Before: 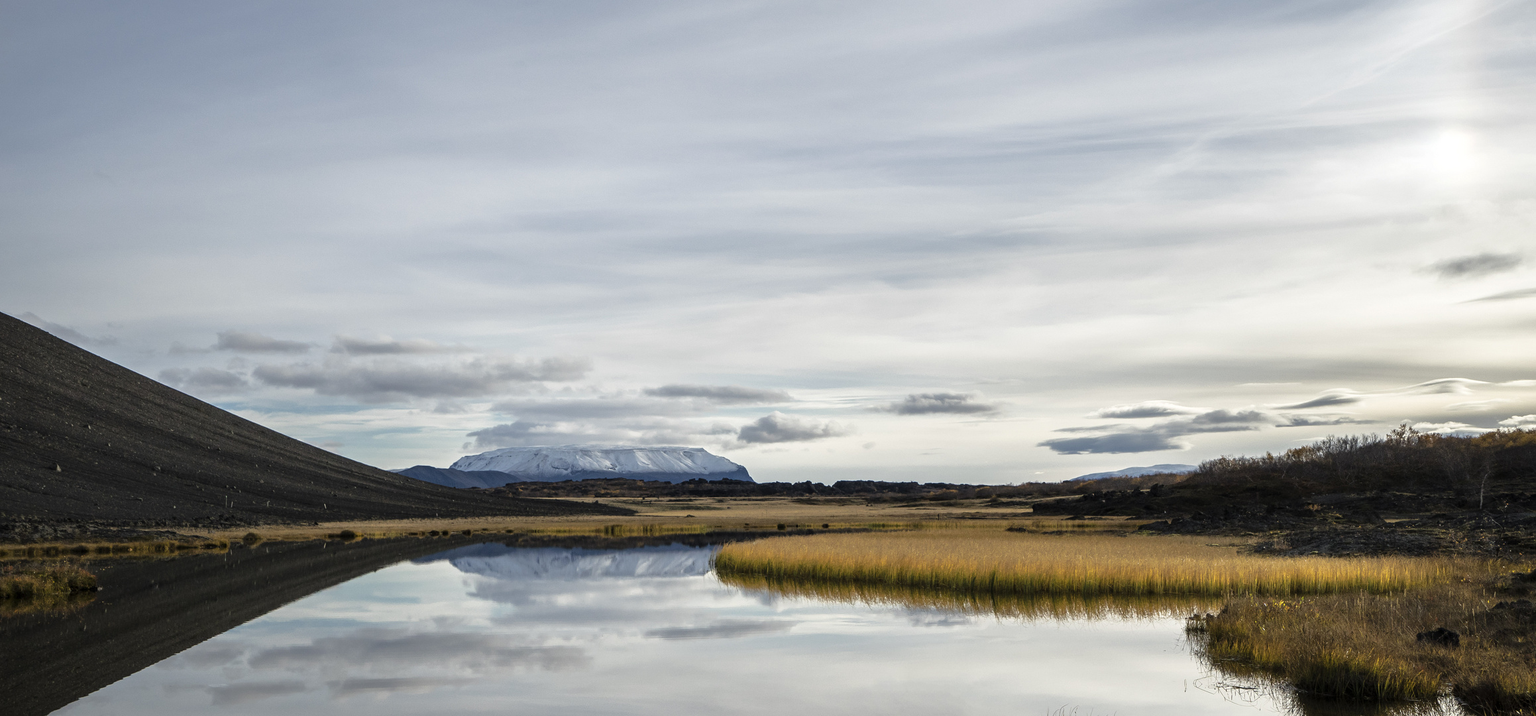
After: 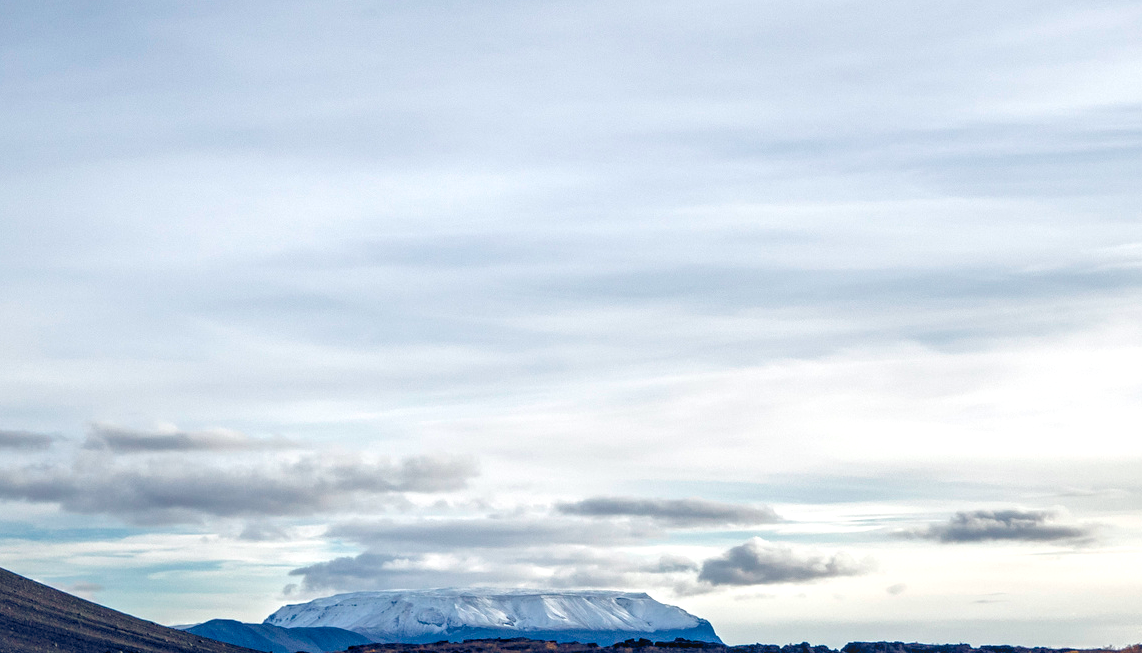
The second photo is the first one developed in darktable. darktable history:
exposure: black level correction 0, exposure 0.498 EV, compensate highlight preservation false
local contrast: on, module defaults
color balance rgb: global offset › luminance -0.273%, global offset › chroma 0.311%, global offset › hue 259.97°, perceptual saturation grading › global saturation 34.682%, perceptual saturation grading › highlights -29.93%, perceptual saturation grading › shadows 35.909%, perceptual brilliance grading › global brilliance 1.445%, perceptual brilliance grading › highlights -3.799%, global vibrance 20%
crop: left 17.927%, top 7.691%, right 32.771%, bottom 31.78%
